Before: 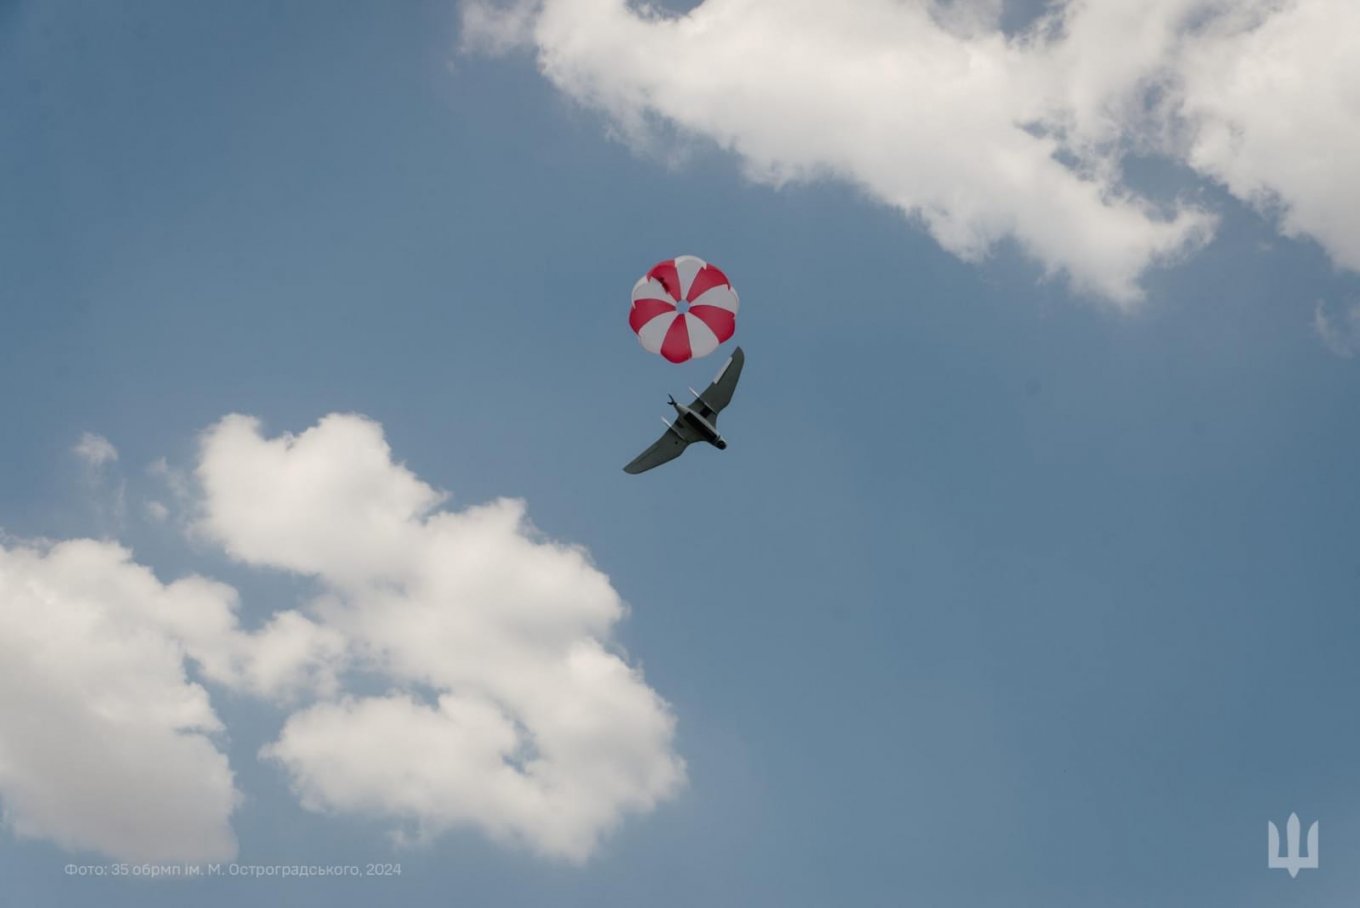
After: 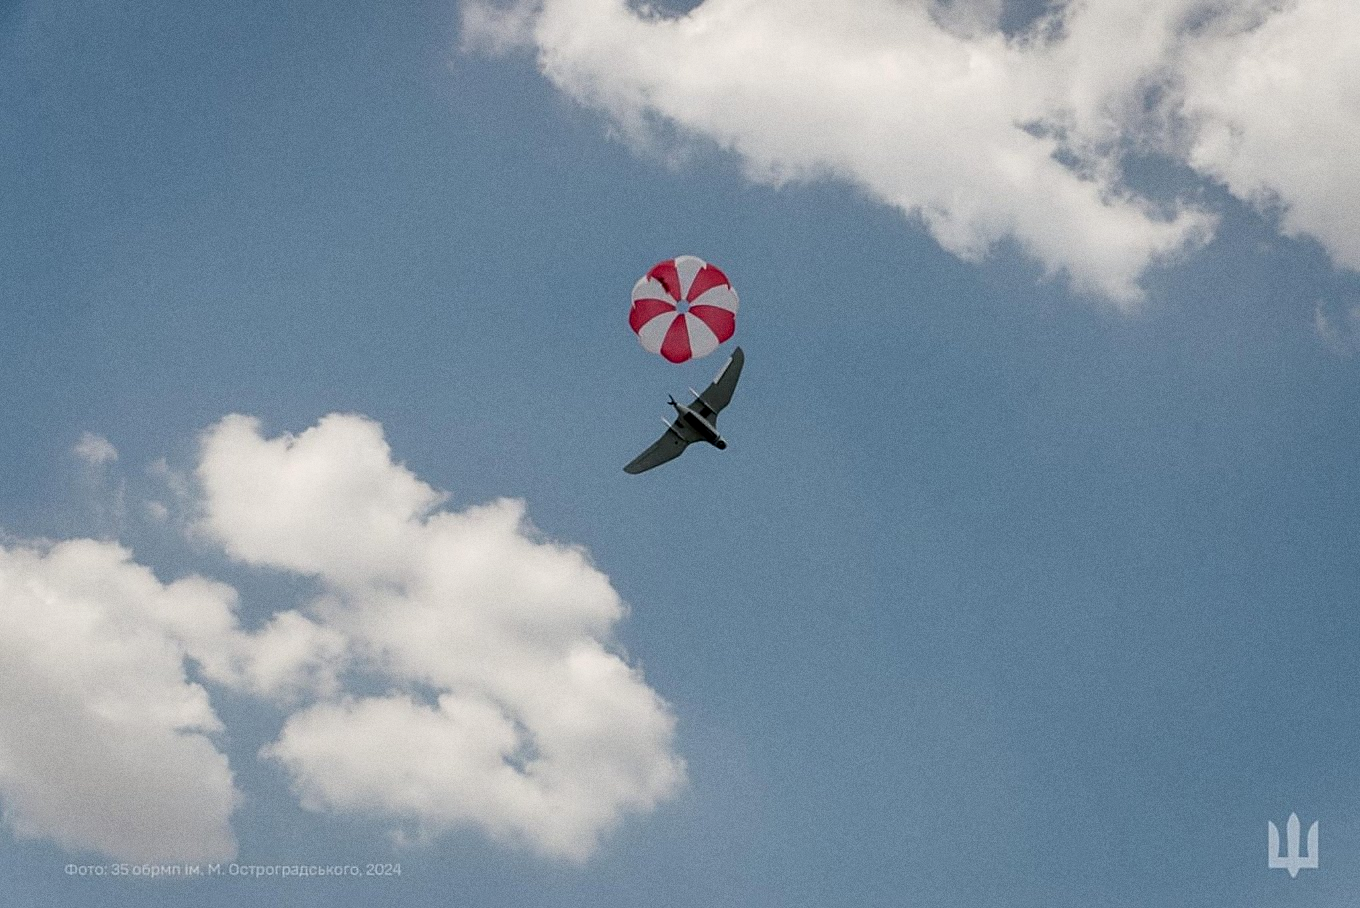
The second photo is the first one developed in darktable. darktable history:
grain: coarseness 0.09 ISO
shadows and highlights: shadows 37.27, highlights -28.18, soften with gaussian
sharpen: on, module defaults
exposure: black level correction 0.001, exposure 0.014 EV, compensate highlight preservation false
local contrast: highlights 100%, shadows 100%, detail 120%, midtone range 0.2
color correction: highlights a* 0.003, highlights b* -0.283
